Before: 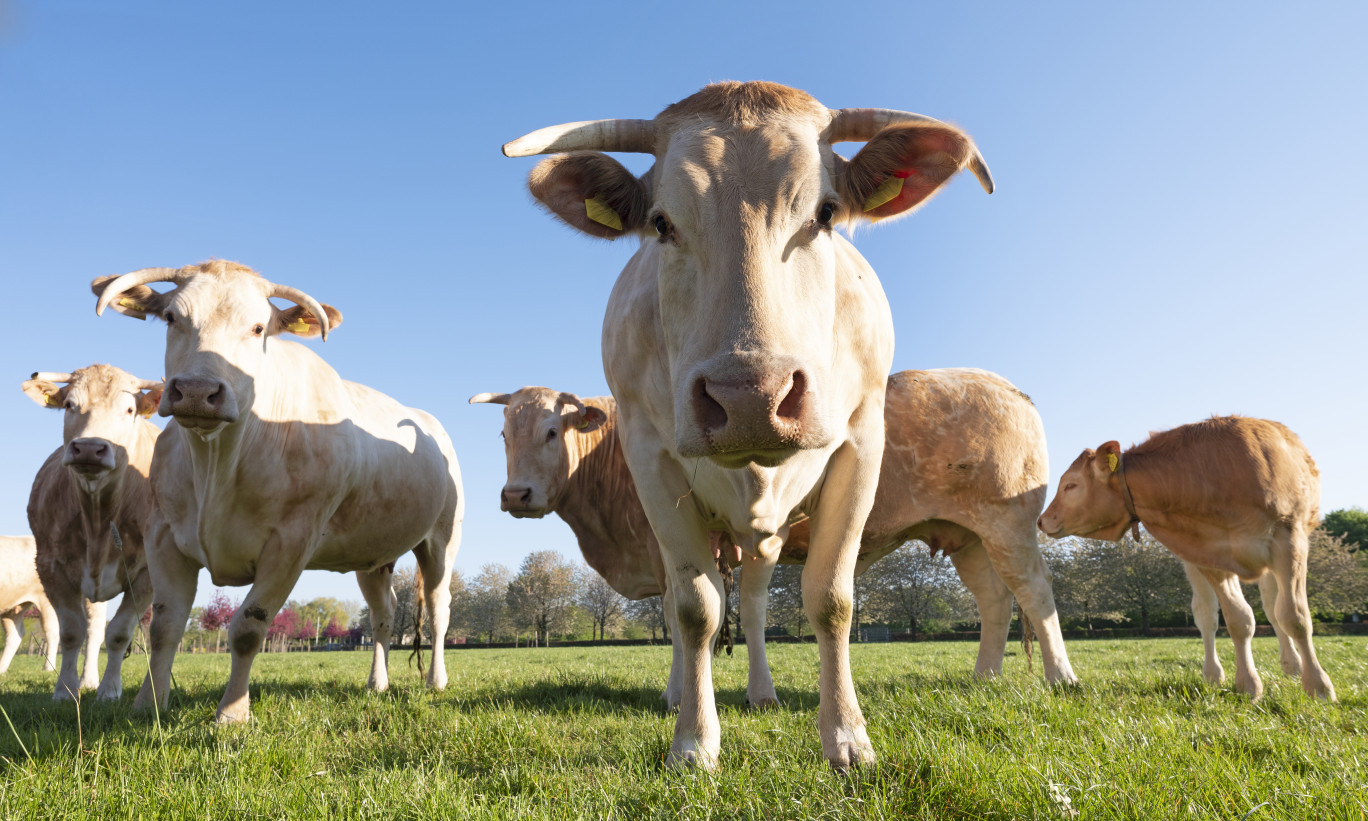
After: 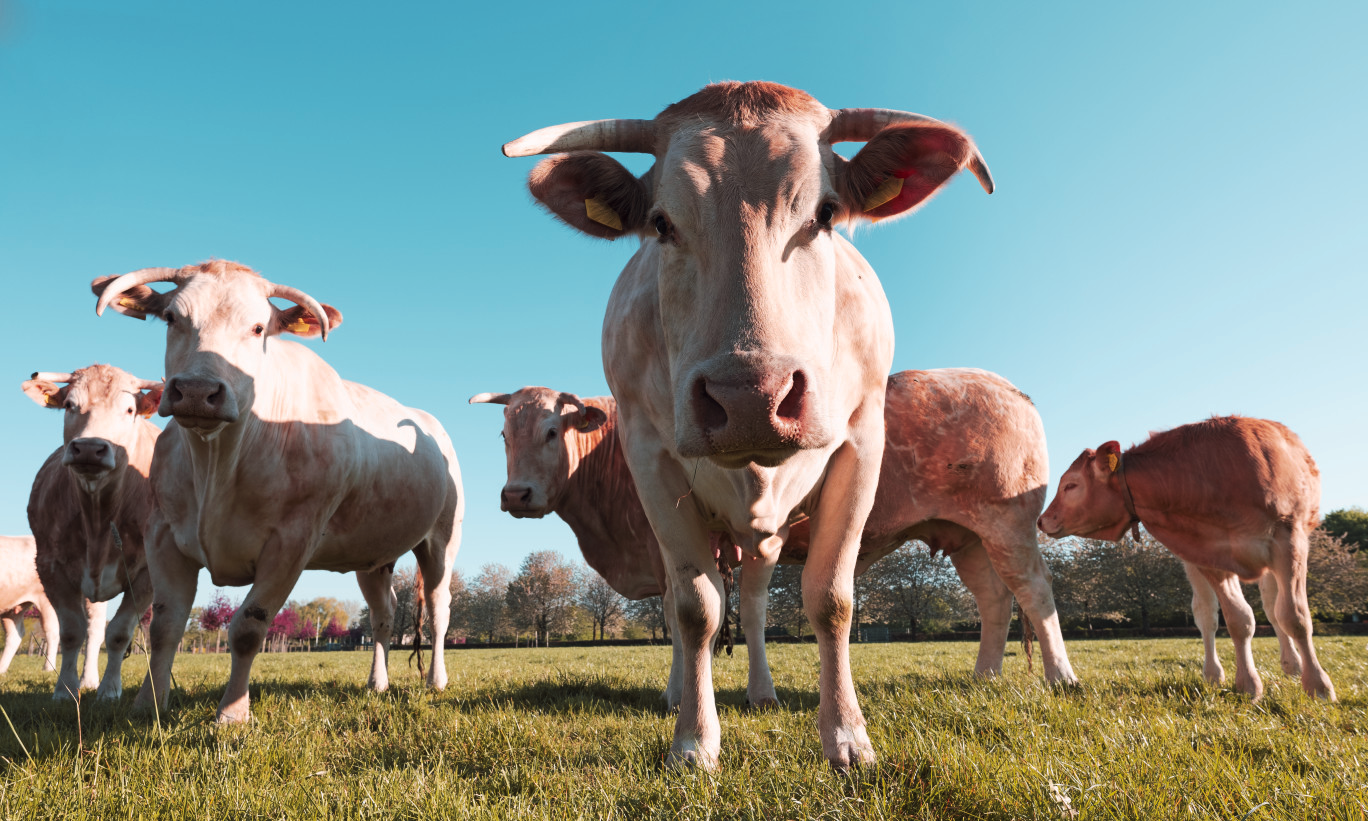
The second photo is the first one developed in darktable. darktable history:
tone curve: curves: ch0 [(0, 0) (0.003, 0.006) (0.011, 0.01) (0.025, 0.017) (0.044, 0.029) (0.069, 0.043) (0.1, 0.064) (0.136, 0.091) (0.177, 0.128) (0.224, 0.162) (0.277, 0.206) (0.335, 0.258) (0.399, 0.324) (0.468, 0.404) (0.543, 0.499) (0.623, 0.595) (0.709, 0.693) (0.801, 0.786) (0.898, 0.883) (1, 1)], preserve colors none
color look up table: target L [94.2, 92.72, 92.44, 85.39, 81.03, 80.41, 71.25, 58.98, 54.61, 44.62, 41.17, 4.481, 200.19, 69.71, 61.88, 55.81, 53.85, 53.64, 45.49, 41.65, 39.99, 36.11, 25.02, 21.4, 6.842, 85.98, 79.41, 68.22, 67.07, 55.43, 49.18, 56.02, 51.09, 49.98, 48.07, 35.98, 49.3, 42.55, 24.44, 32.09, 24.85, 9.863, 3.747, 80.06, 77.87, 62.85, 61.38, 51.47, 35.63], target a [-7.074, -19.05, -26.64, 8.848, -42.24, -39.65, -29.98, 1.534, -5.164, -24.45, 3.644, -0.939, 0, 36.71, 58.57, 63.27, 66.52, 66.93, 26.39, 54.08, 38.8, 51.47, 30.05, 37.47, 22.03, -0.342, -0.491, 48, 42.79, 70.27, 64.42, -10.7, 64.55, 11.95, 19.6, 53.85, -3.229, 5.847, 40.93, 2.952, -6.969, 26.22, 14.26, -35.76, -41.58, -8.55, -19.81, -21.31, -8.094], target b [81.32, 59.04, 4.448, 38.41, 20.48, 65.22, 9.674, 46.6, 12.79, 22.28, 28.97, 1.365, 0, 11.36, 60.33, 24.04, 62.29, 36.39, 11.74, 14.45, 43.22, 45.53, 7.939, 28.08, 10.17, -0.122, -21.35, -14.14, -35.1, -18.59, -49.19, -36.51, -7.165, -49.79, -17.14, -32.47, -40.14, -46.26, -58.35, -34.46, -22.45, -49.16, -18.8, -20.76, -11.48, -8.125, -28.4, -12.33, -0.122], num patches 49
